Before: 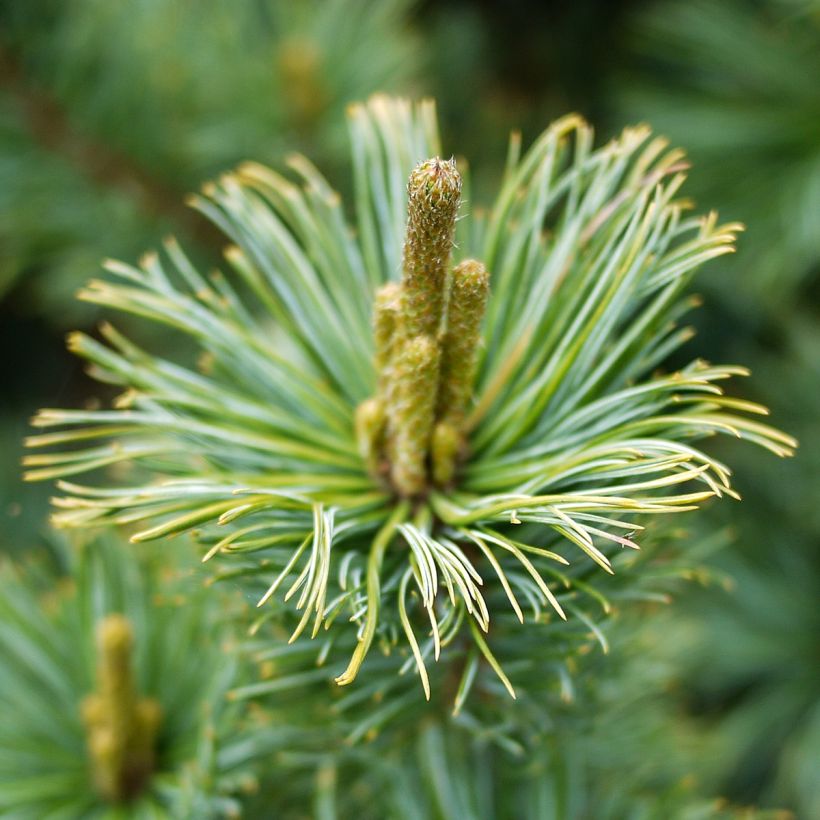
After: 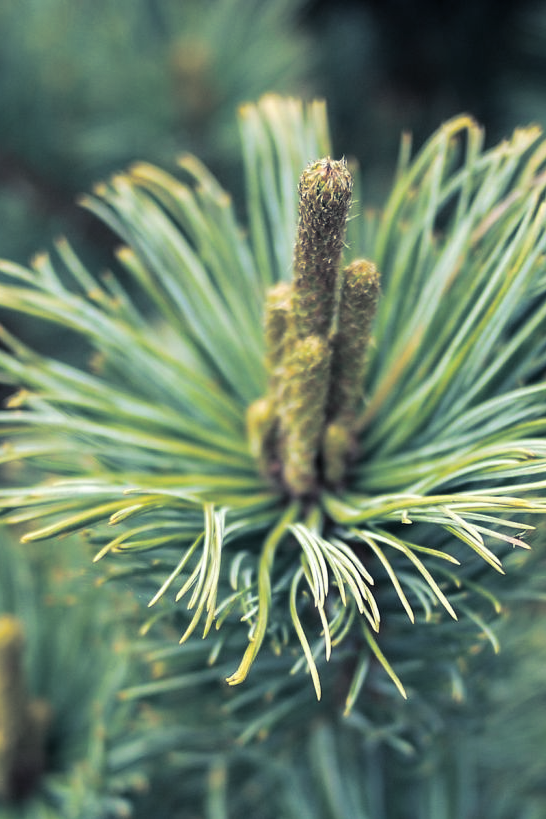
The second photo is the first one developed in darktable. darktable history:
crop and rotate: left 13.409%, right 19.924%
split-toning: shadows › hue 230.4°
